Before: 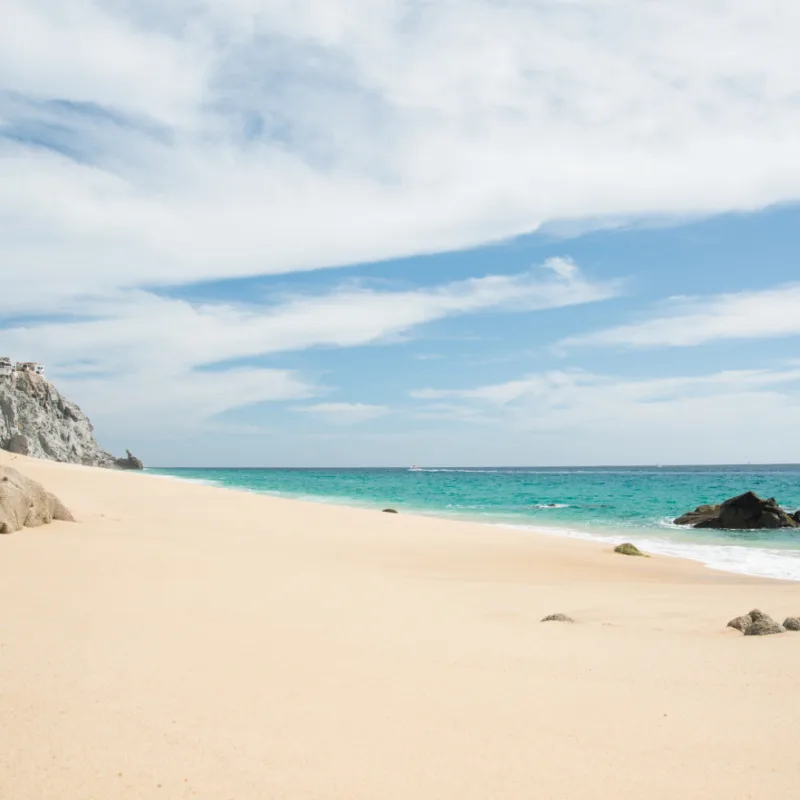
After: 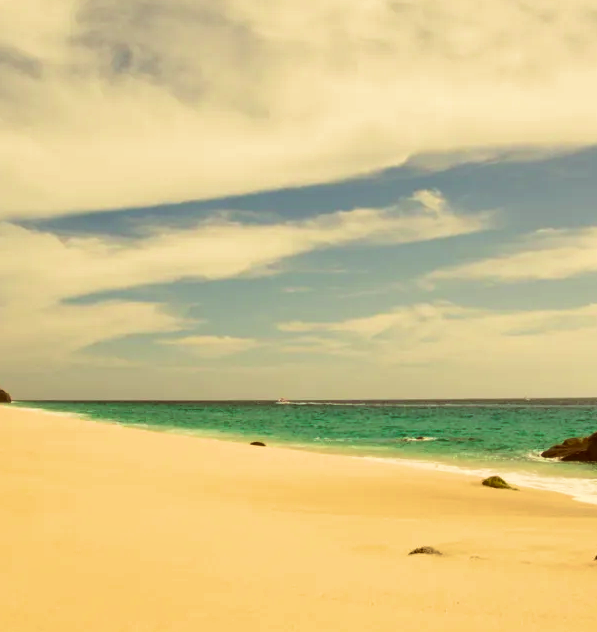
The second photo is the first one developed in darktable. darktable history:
crop: left 16.609%, top 8.475%, right 8.694%, bottom 12.479%
velvia: strength 55.74%
color correction: highlights a* 1.2, highlights b* 24.46, shadows a* 15.64, shadows b* 24.41
shadows and highlights: soften with gaussian
